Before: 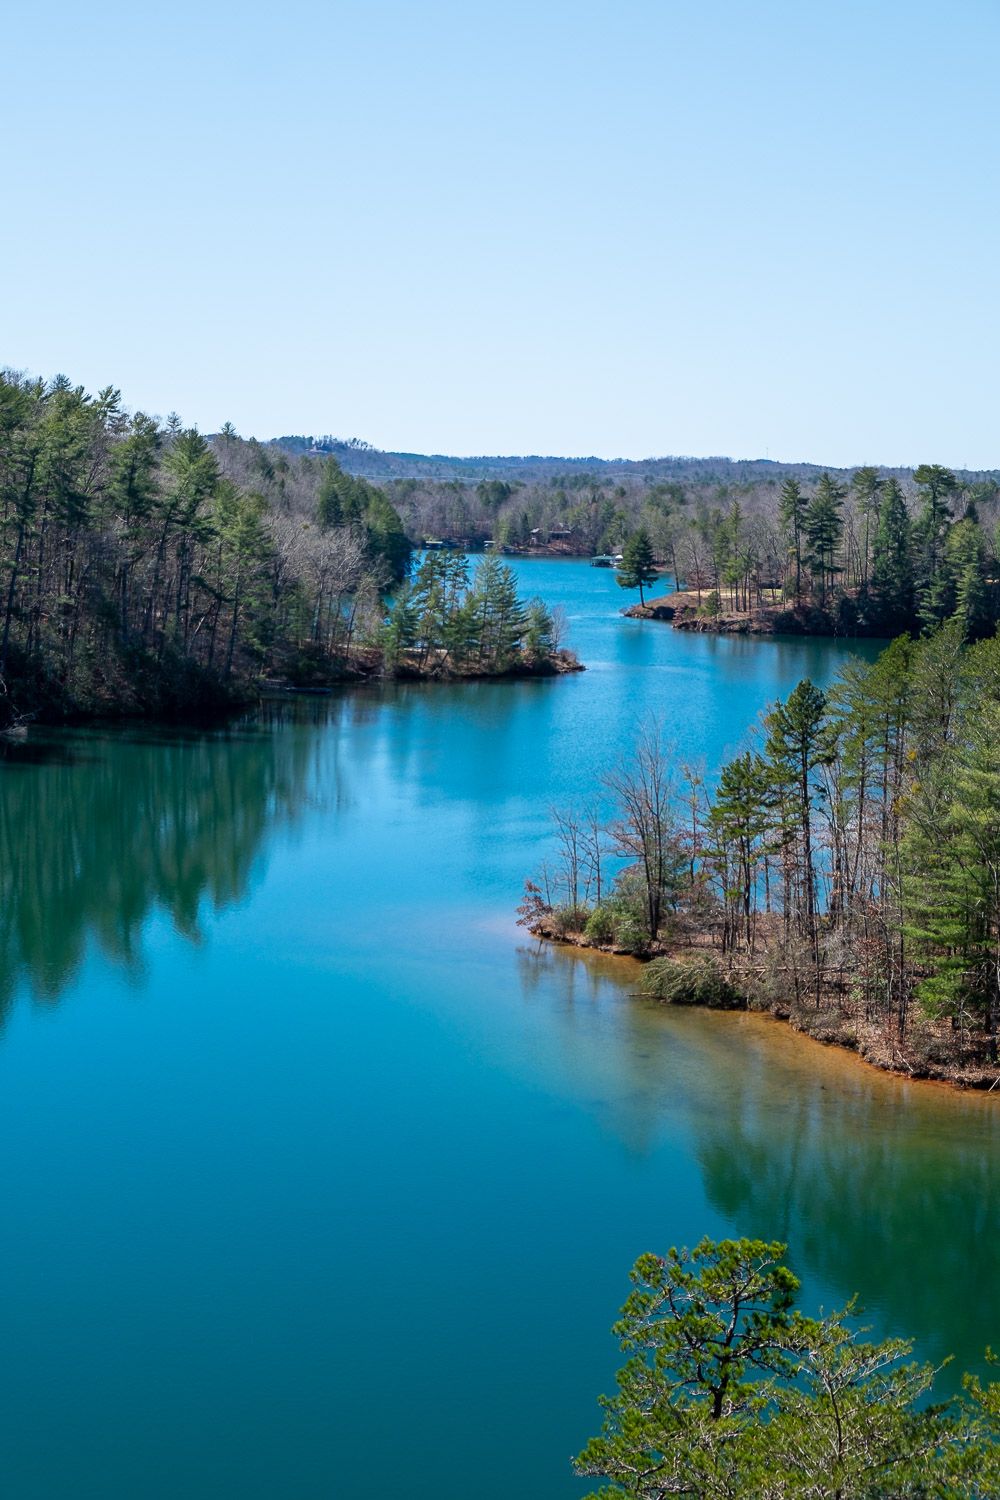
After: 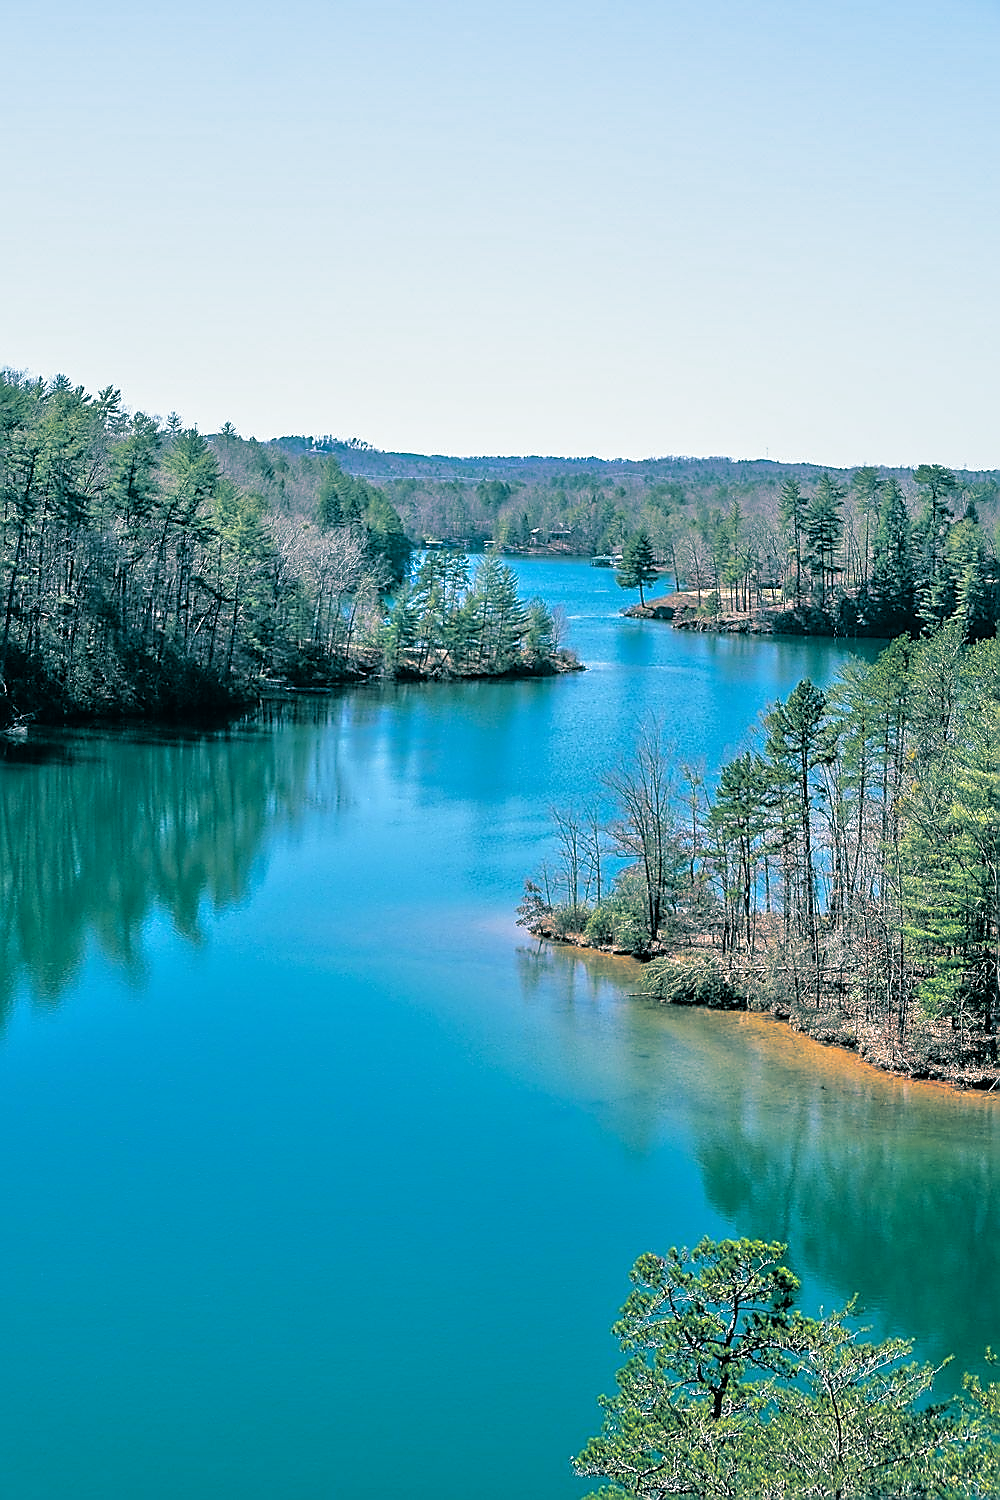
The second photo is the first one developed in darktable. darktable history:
sharpen: radius 1.4, amount 1.25, threshold 0.7
split-toning: shadows › hue 186.43°, highlights › hue 49.29°, compress 30.29%
tone equalizer: -7 EV 0.15 EV, -6 EV 0.6 EV, -5 EV 1.15 EV, -4 EV 1.33 EV, -3 EV 1.15 EV, -2 EV 0.6 EV, -1 EV 0.15 EV, mask exposure compensation -0.5 EV
